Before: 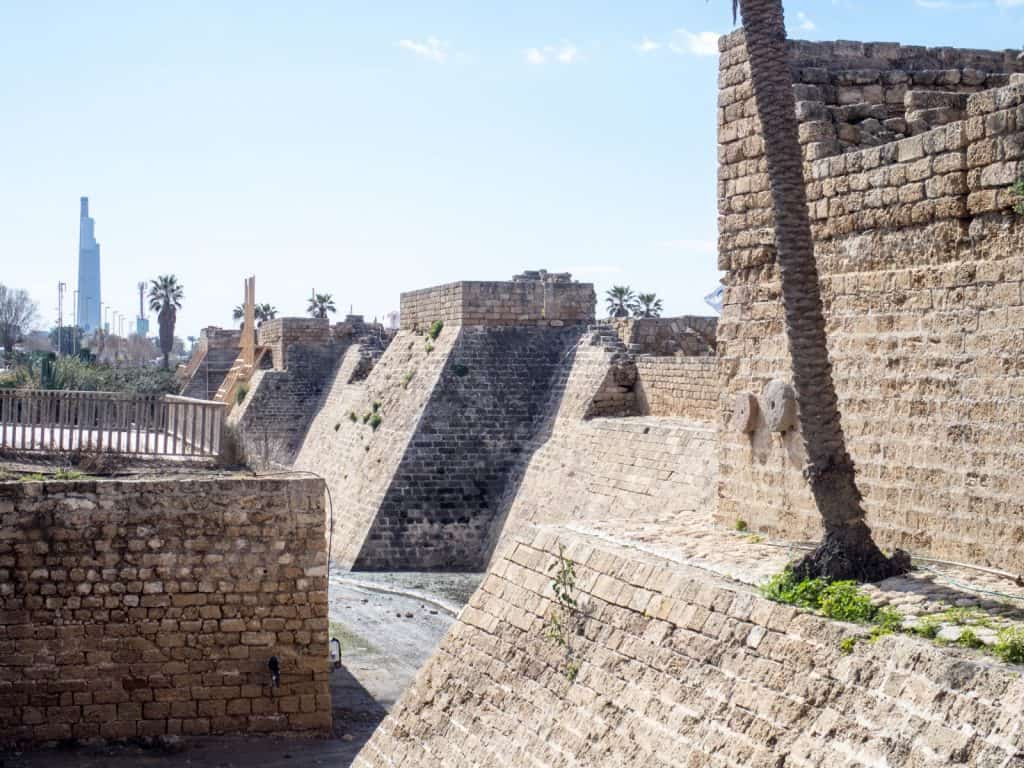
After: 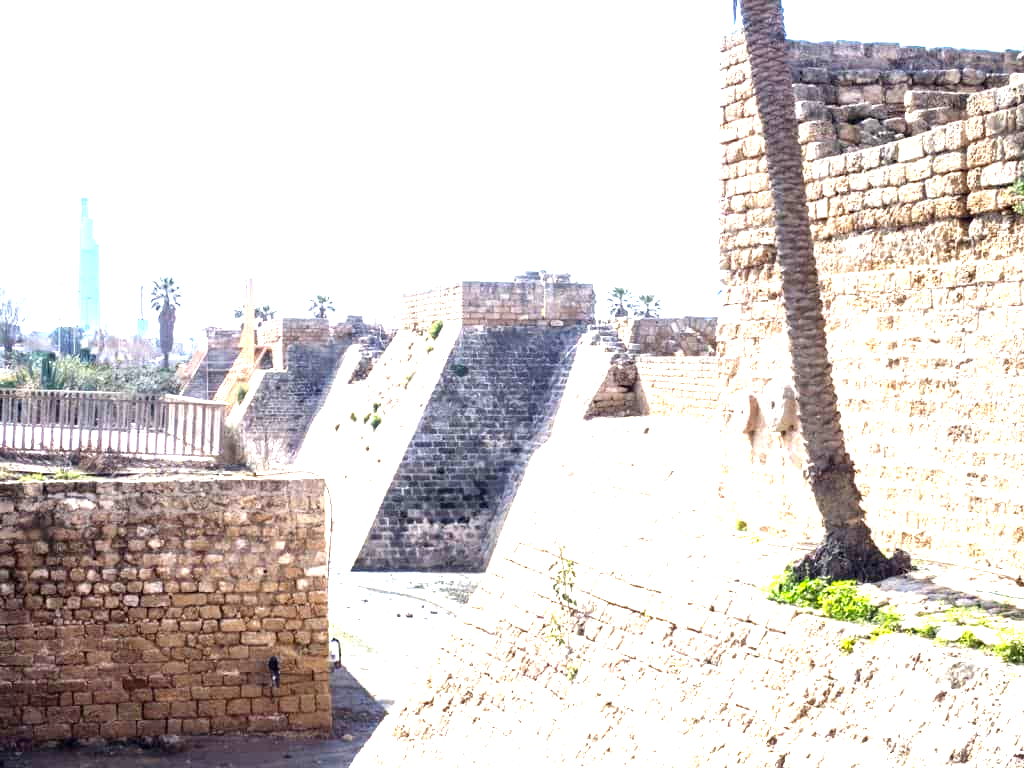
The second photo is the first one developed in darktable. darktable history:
exposure: black level correction 0, exposure 1.7 EV, compensate exposure bias true, compensate highlight preservation false
color correction: saturation 1.11
